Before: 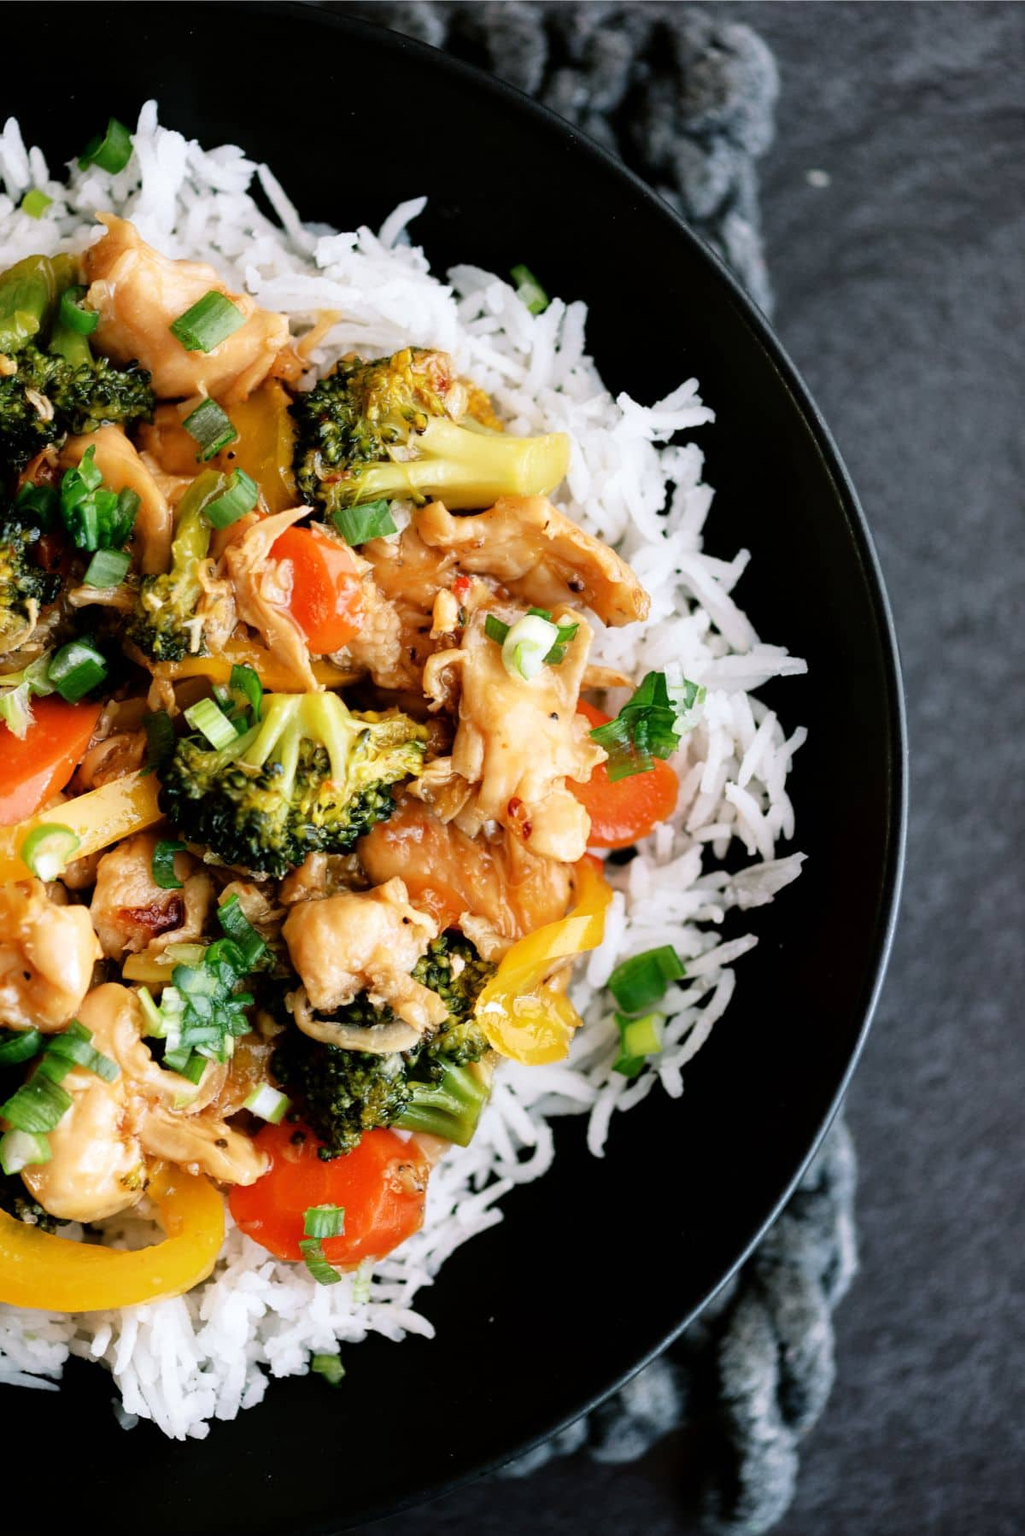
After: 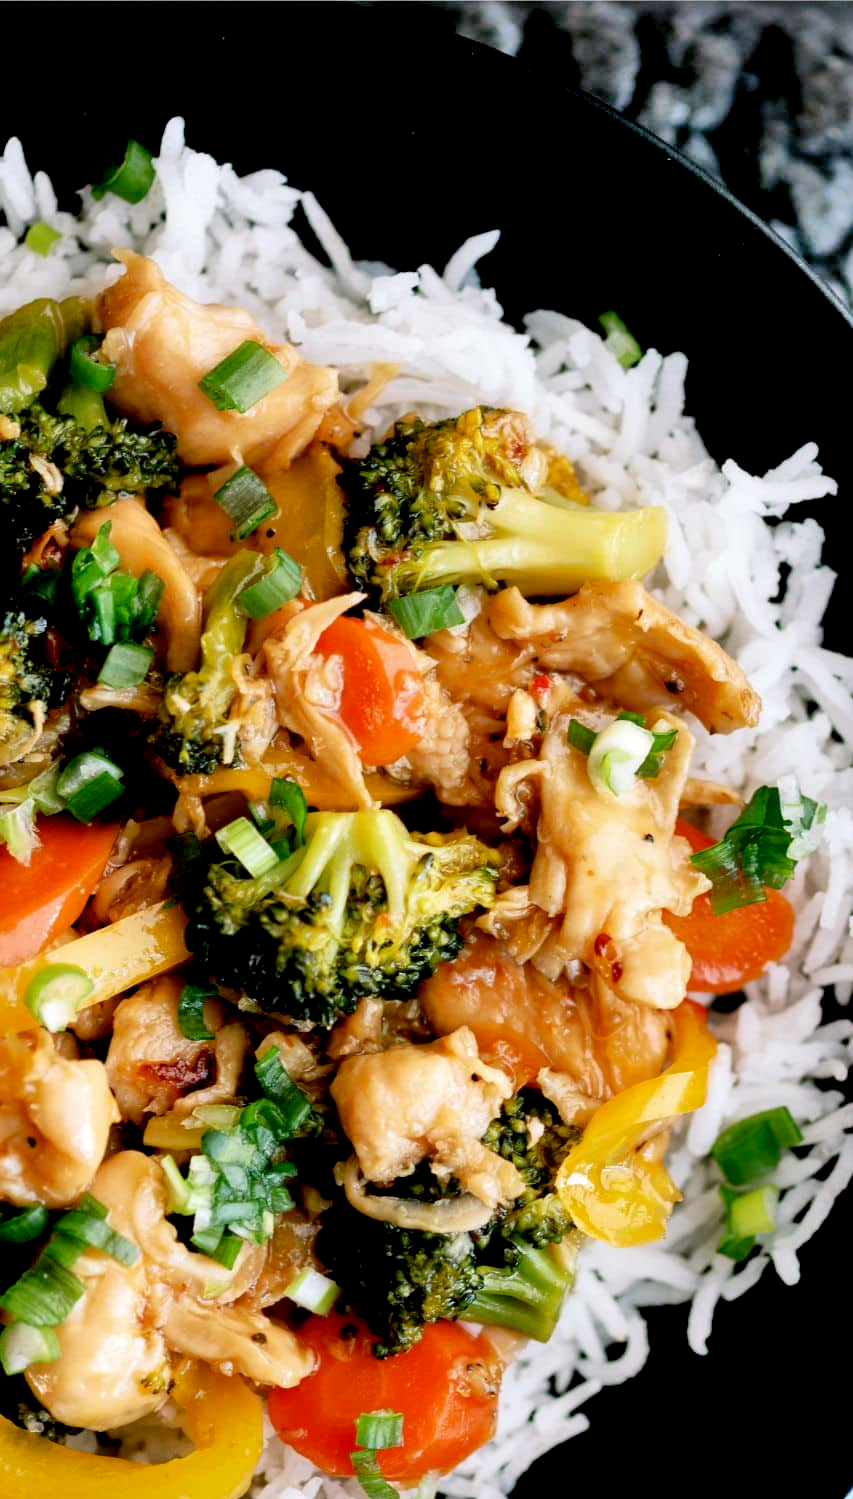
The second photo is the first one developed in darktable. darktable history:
shadows and highlights: shadows 60, soften with gaussian
exposure: black level correction 0.011, compensate highlight preservation false
crop: right 28.885%, bottom 16.626%
